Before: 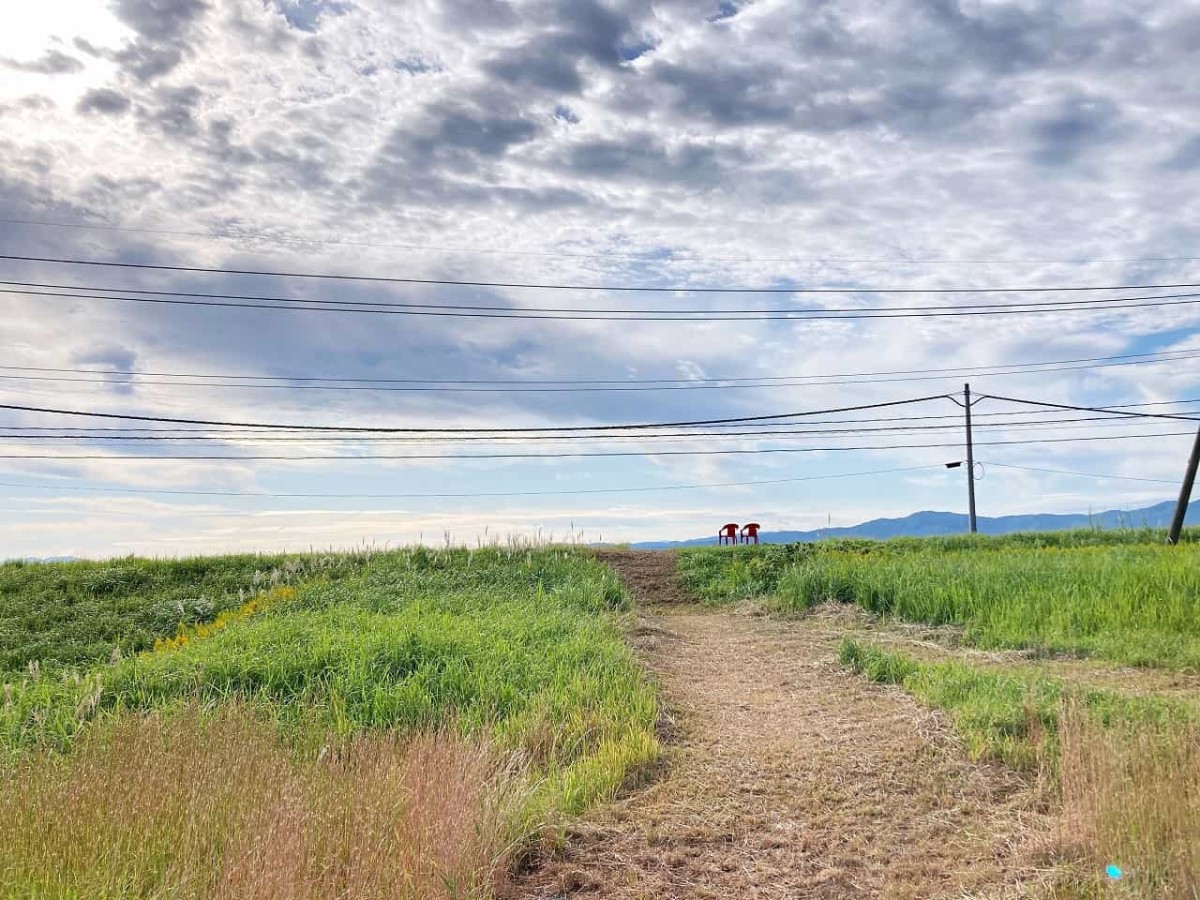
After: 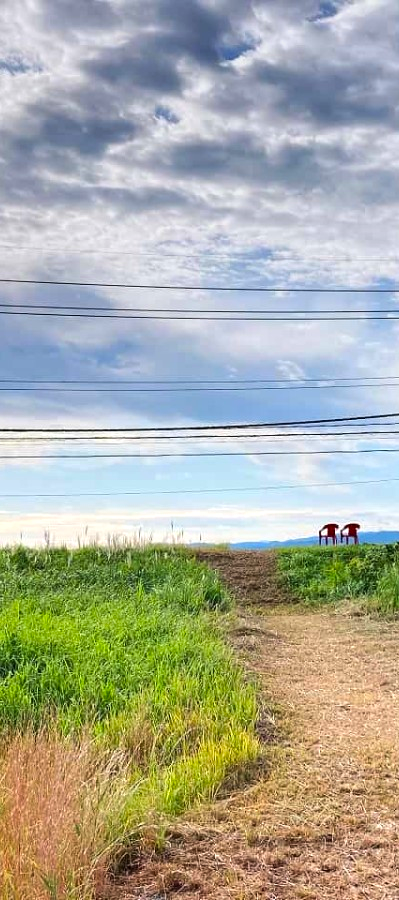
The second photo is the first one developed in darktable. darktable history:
tone equalizer: -8 EV -0.417 EV, -7 EV -0.389 EV, -6 EV -0.333 EV, -5 EV -0.222 EV, -3 EV 0.222 EV, -2 EV 0.333 EV, -1 EV 0.389 EV, +0 EV 0.417 EV, edges refinement/feathering 500, mask exposure compensation -1.57 EV, preserve details no
color zones: curves: ch1 [(0, 0.513) (0.143, 0.524) (0.286, 0.511) (0.429, 0.506) (0.571, 0.503) (0.714, 0.503) (0.857, 0.508) (1, 0.513)]
crop: left 33.36%, right 33.36%
color correction: saturation 1.32
graduated density: on, module defaults
